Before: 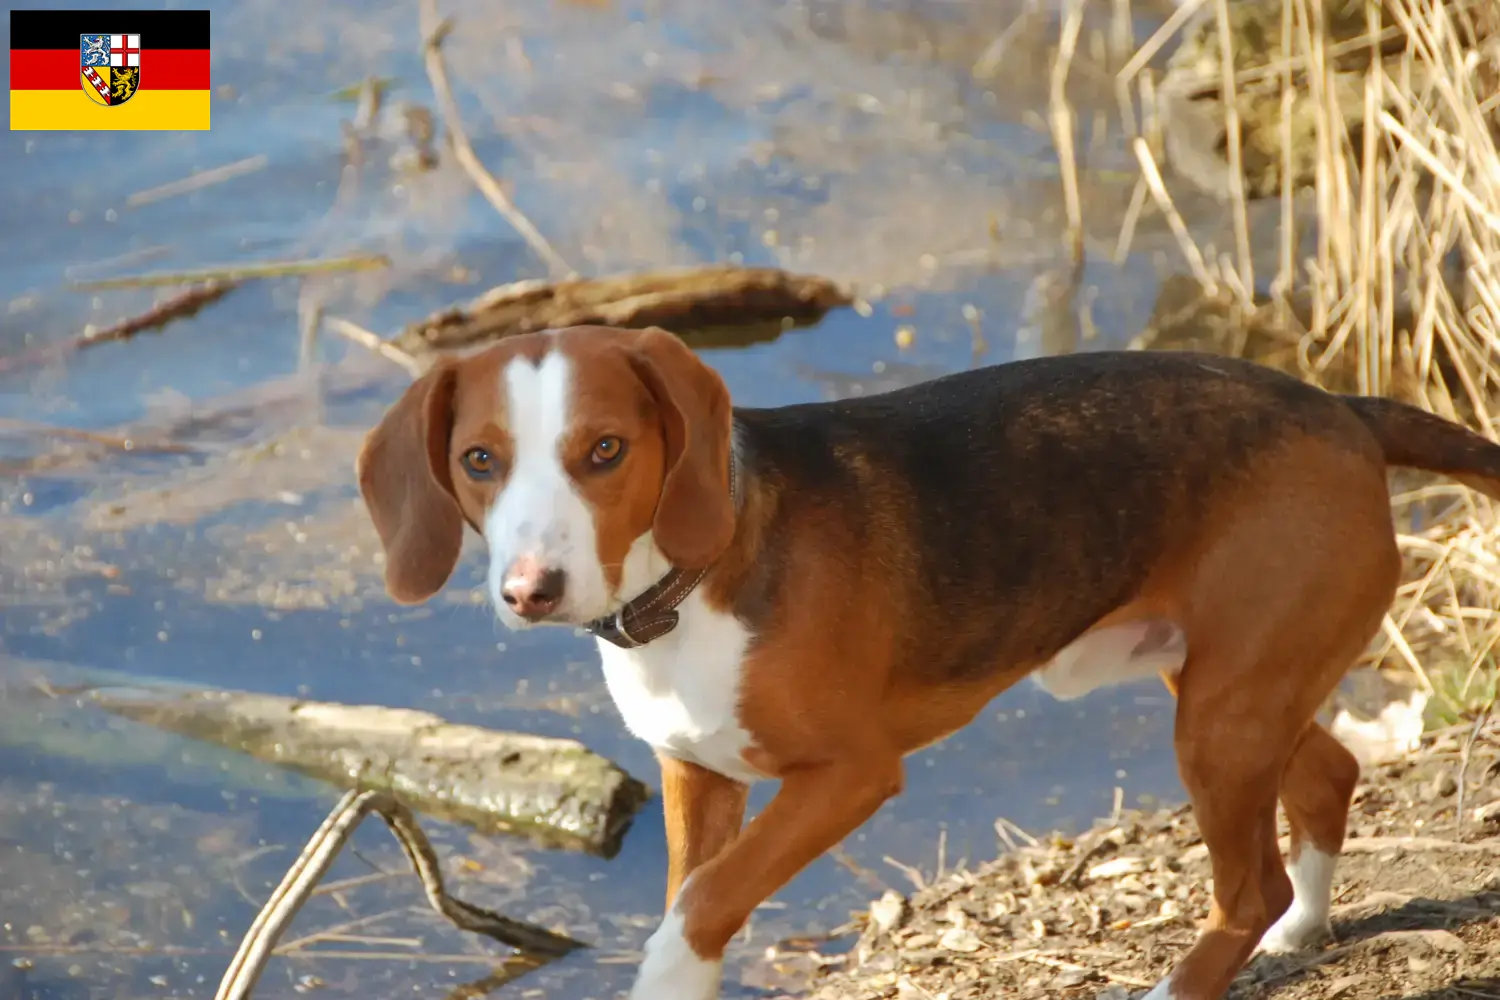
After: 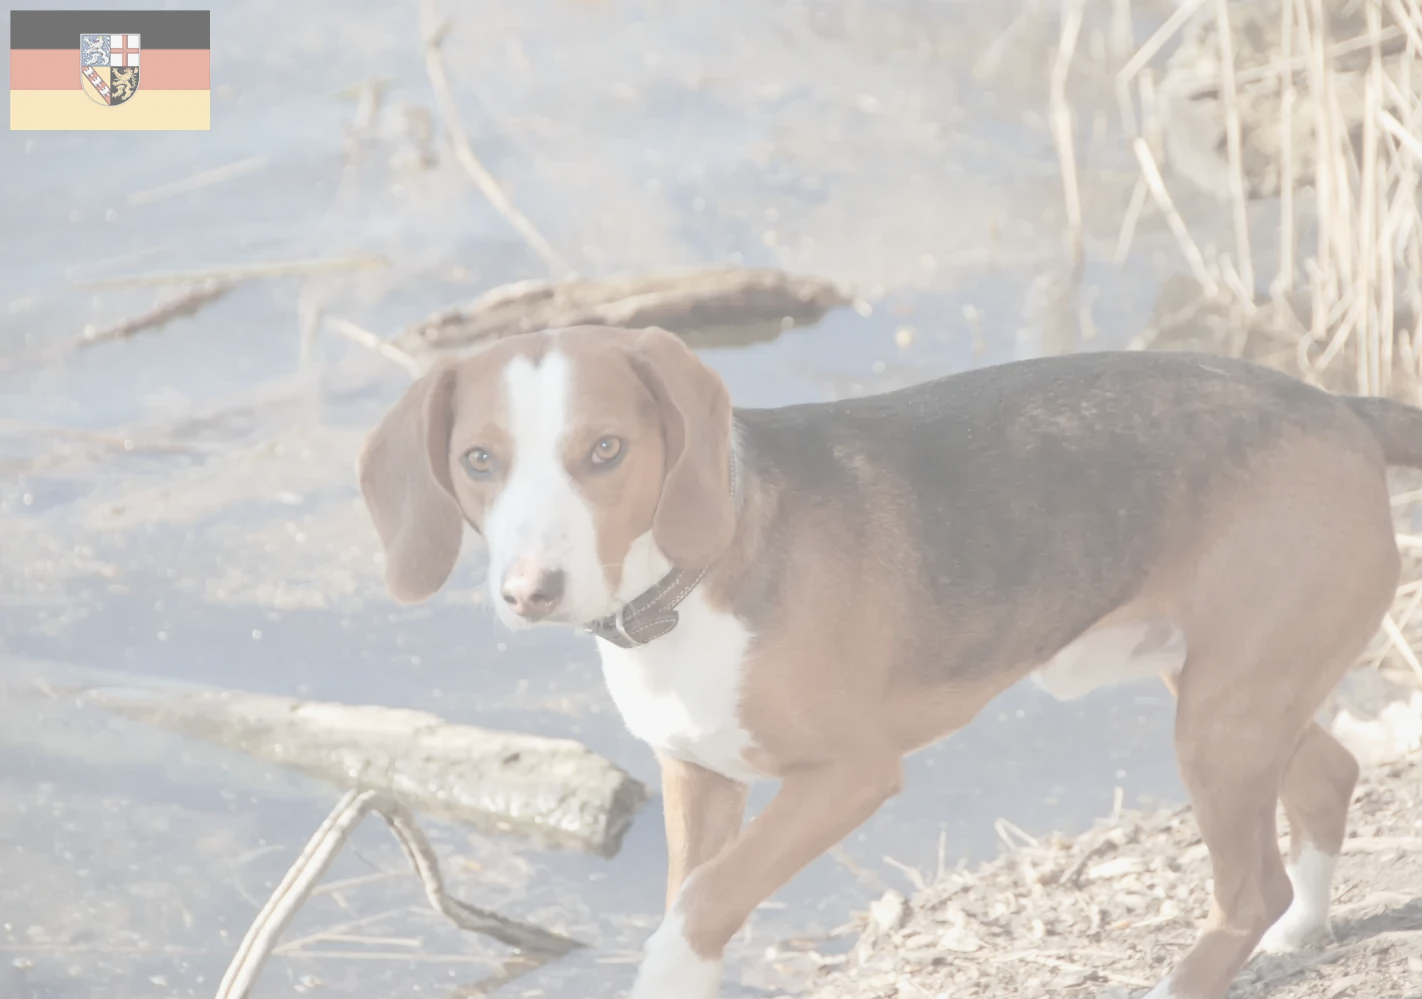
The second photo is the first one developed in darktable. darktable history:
white balance: emerald 1
crop and rotate: right 5.167%
exposure: black level correction 0, exposure 0.5 EV, compensate exposure bias true, compensate highlight preservation false
contrast brightness saturation: contrast -0.32, brightness 0.75, saturation -0.78
